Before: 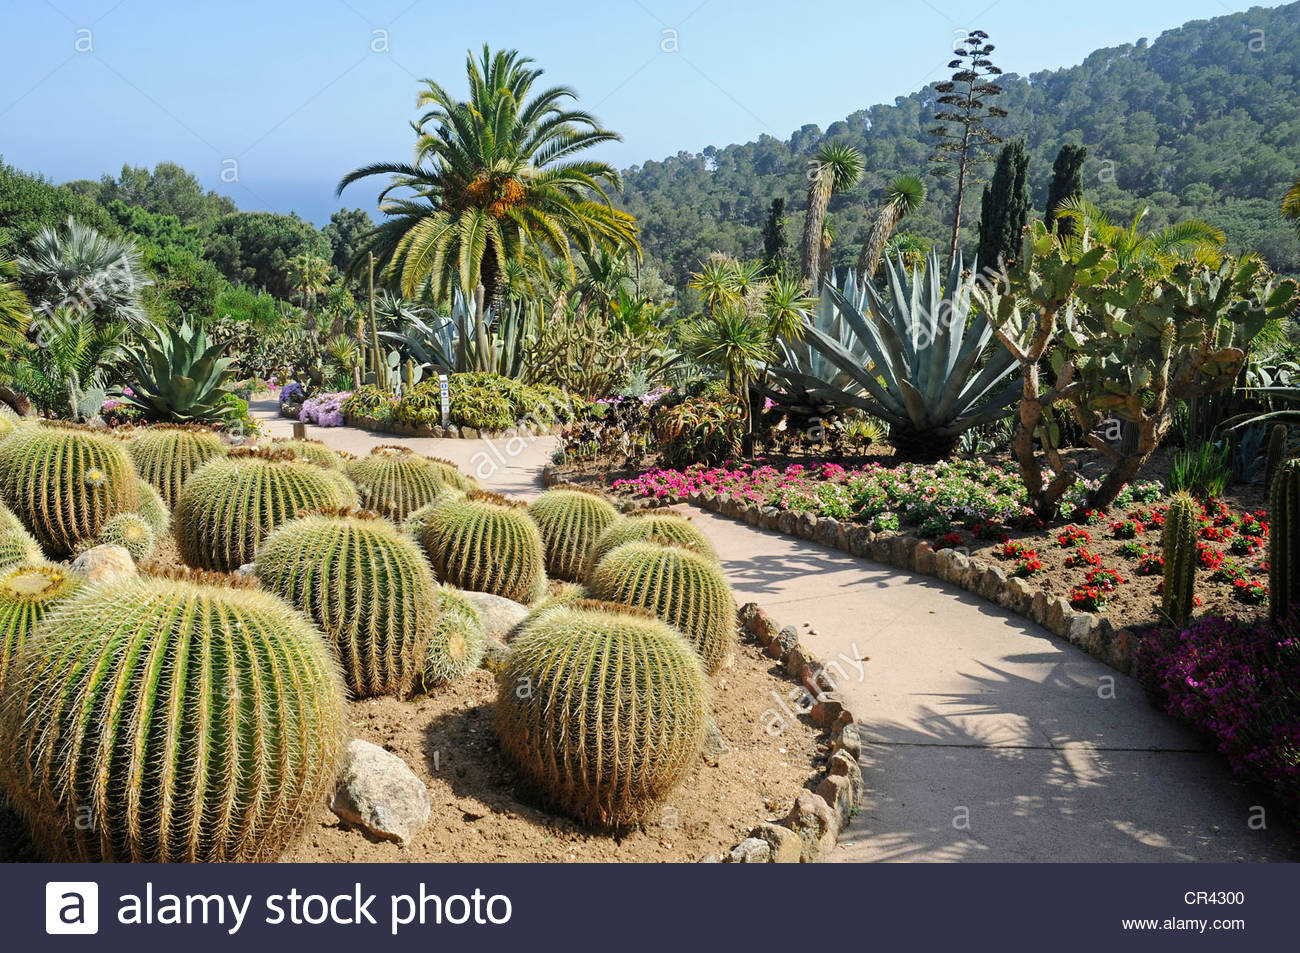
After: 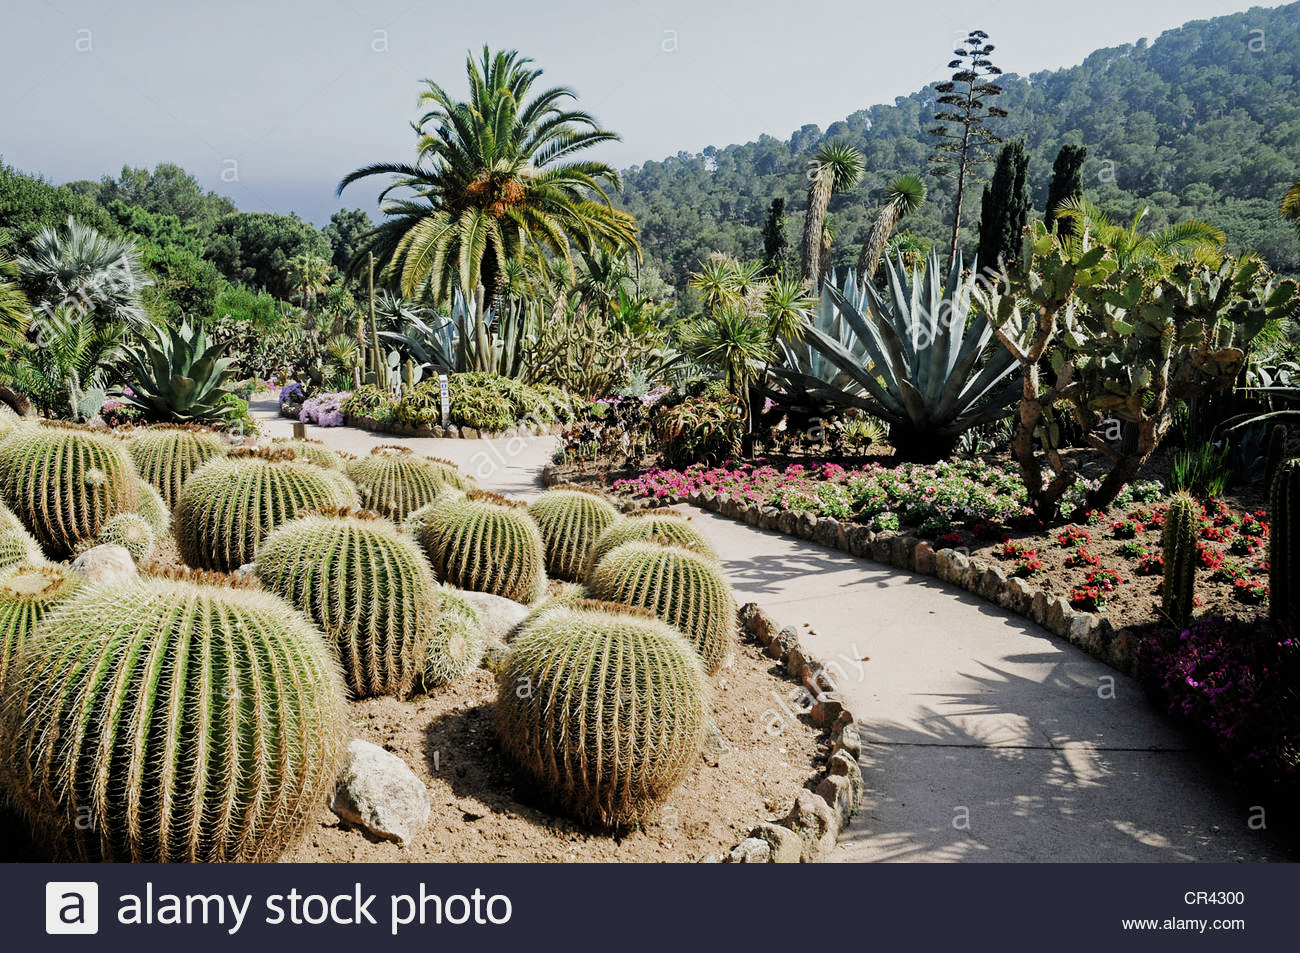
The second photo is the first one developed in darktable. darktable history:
filmic rgb: black relative exposure -8.1 EV, white relative exposure 3.01 EV, hardness 5.37, contrast 1.257, add noise in highlights 0.001, preserve chrominance max RGB, color science v3 (2019), use custom middle-gray values true, contrast in highlights soft
color balance rgb: perceptual saturation grading › global saturation 0.687%
